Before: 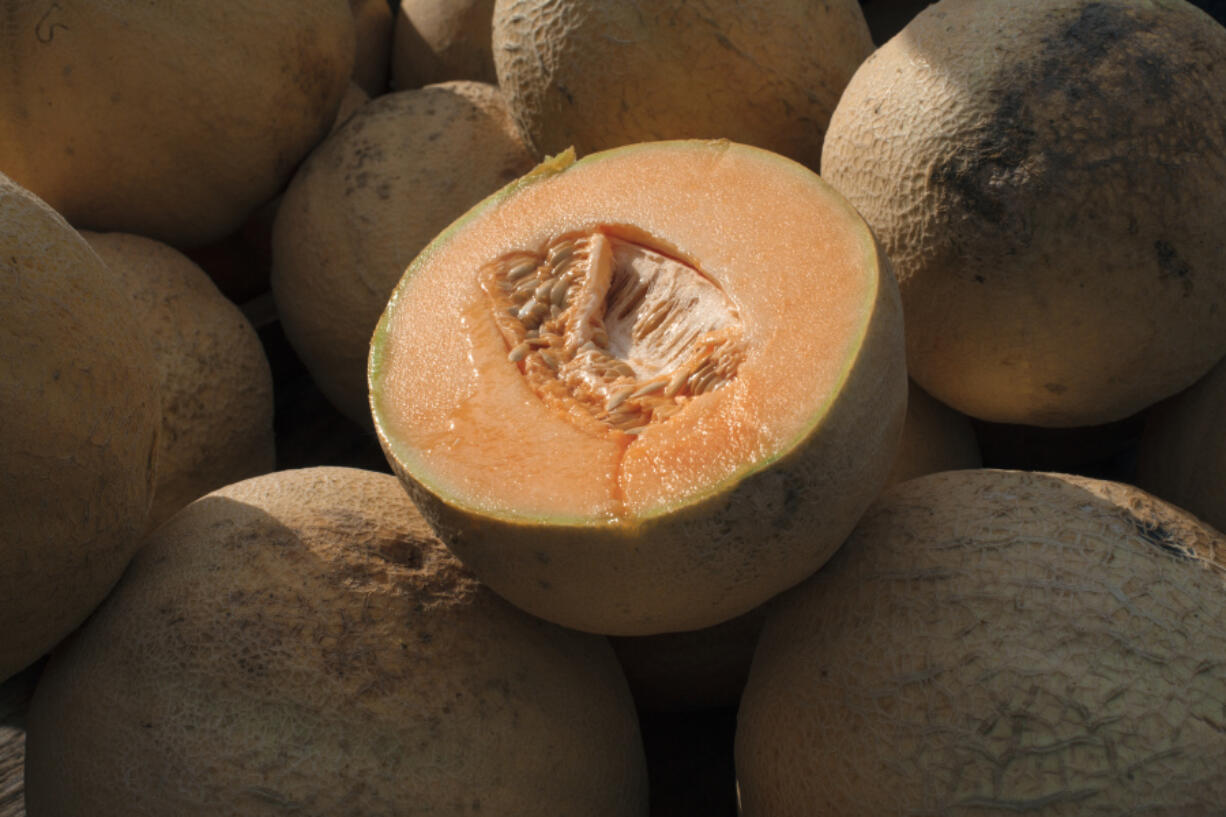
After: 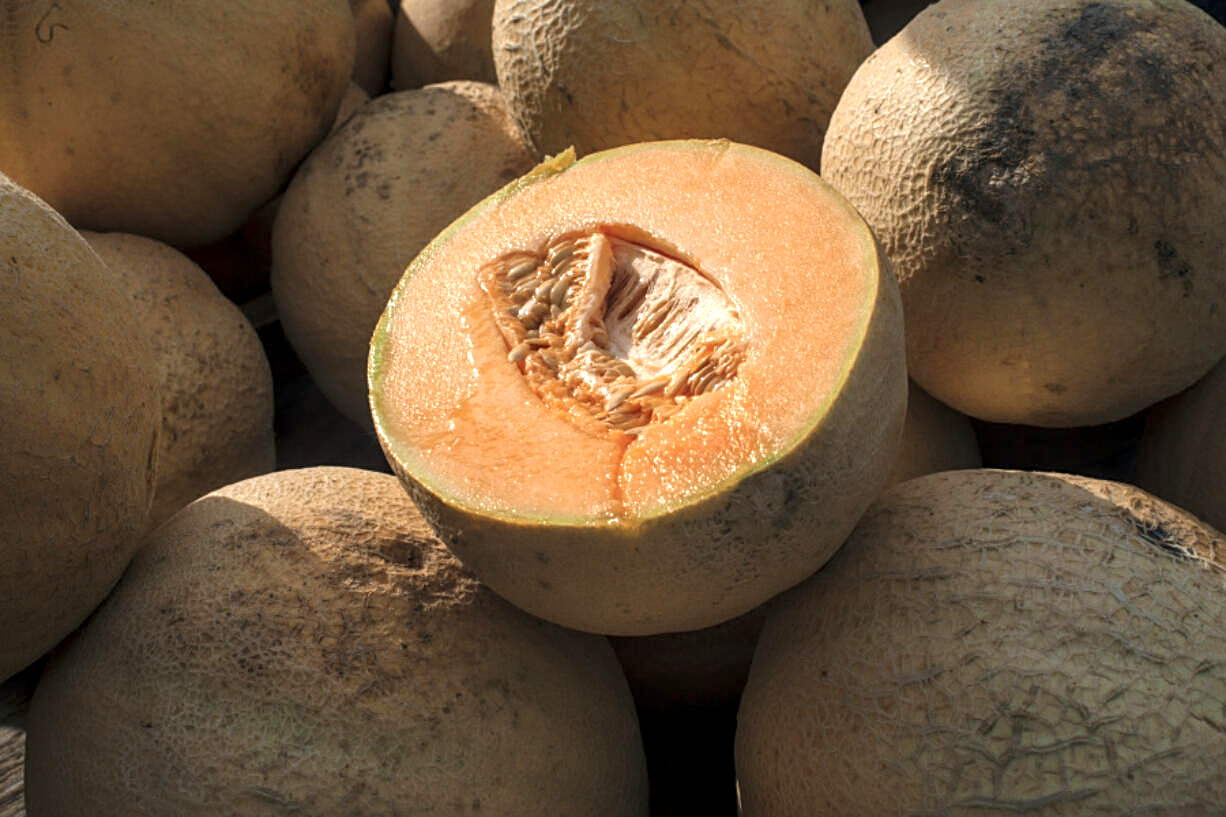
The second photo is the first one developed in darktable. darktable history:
exposure: exposure 0.58 EV, compensate highlight preservation false
sharpen: on, module defaults
velvia: strength 6.58%
local contrast: on, module defaults
